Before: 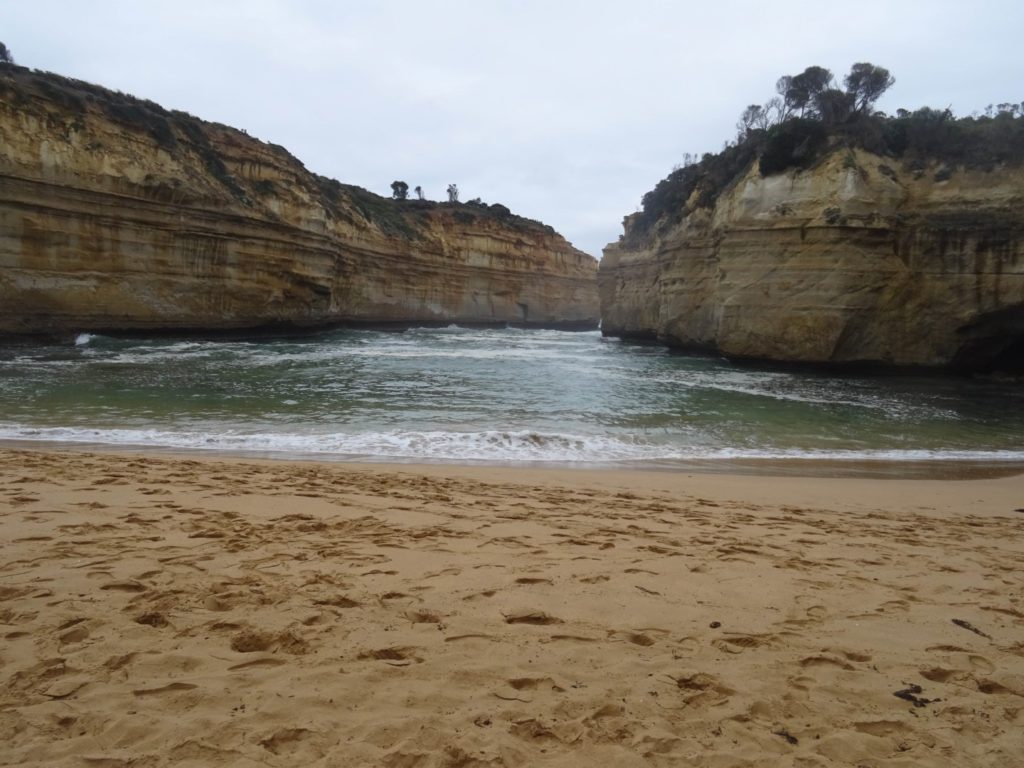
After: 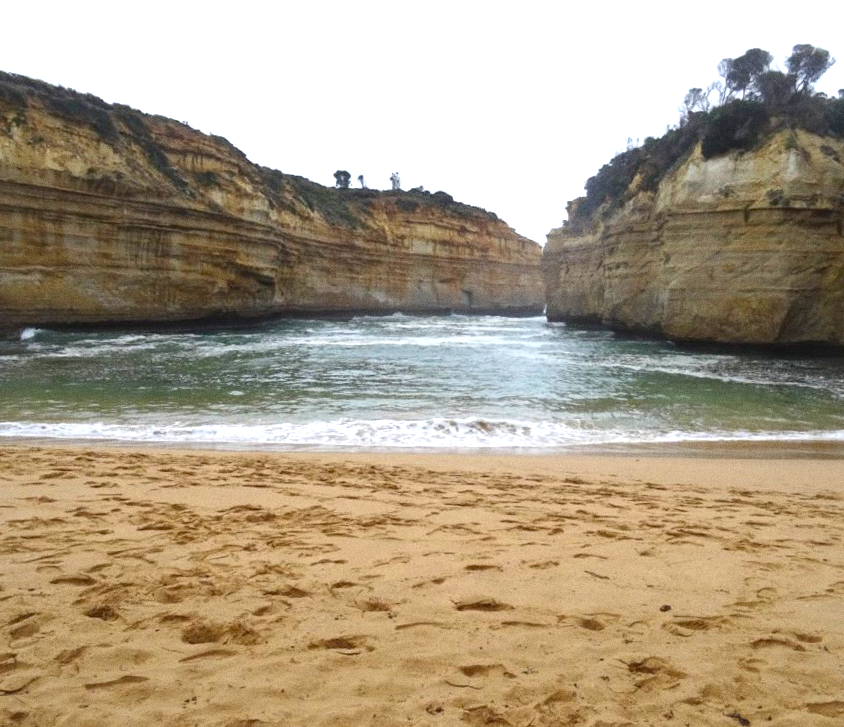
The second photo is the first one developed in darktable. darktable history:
crop and rotate: angle 1°, left 4.281%, top 0.642%, right 11.383%, bottom 2.486%
grain: on, module defaults
color balance: output saturation 110%
exposure: black level correction 0.001, exposure 0.955 EV, compensate exposure bias true, compensate highlight preservation false
